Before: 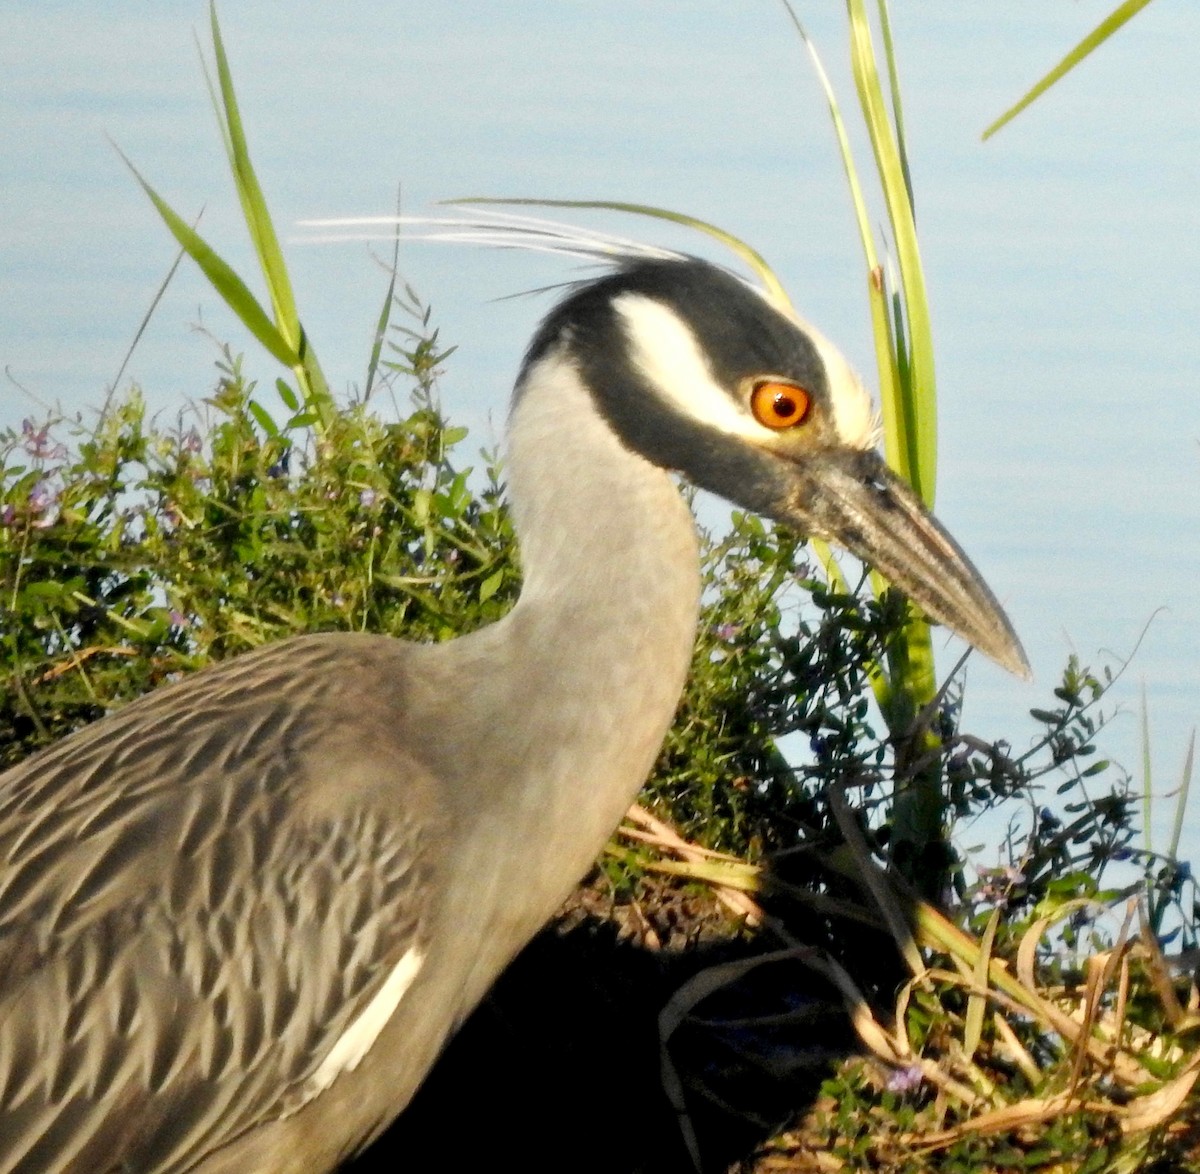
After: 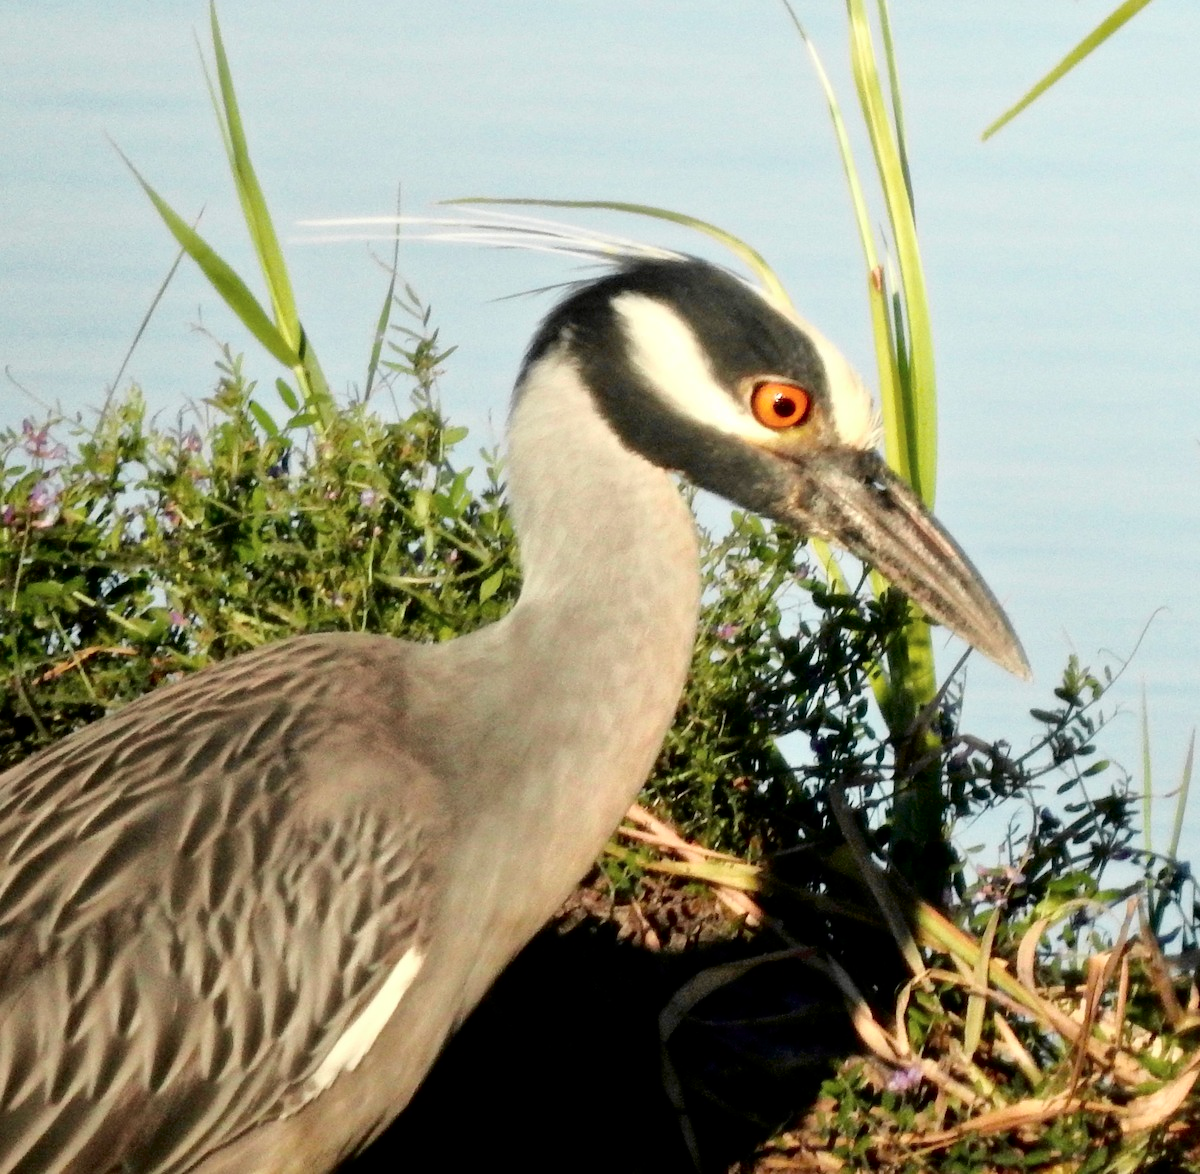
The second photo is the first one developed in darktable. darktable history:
tone curve: curves: ch0 [(0.003, 0) (0.066, 0.023) (0.149, 0.094) (0.264, 0.238) (0.395, 0.401) (0.517, 0.553) (0.716, 0.743) (0.813, 0.846) (1, 1)]; ch1 [(0, 0) (0.164, 0.115) (0.337, 0.332) (0.39, 0.398) (0.464, 0.461) (0.501, 0.5) (0.521, 0.529) (0.571, 0.588) (0.652, 0.681) (0.733, 0.749) (0.811, 0.796) (1, 1)]; ch2 [(0, 0) (0.337, 0.382) (0.464, 0.476) (0.501, 0.502) (0.527, 0.54) (0.556, 0.567) (0.6, 0.59) (0.687, 0.675) (1, 1)], color space Lab, independent channels, preserve colors none
